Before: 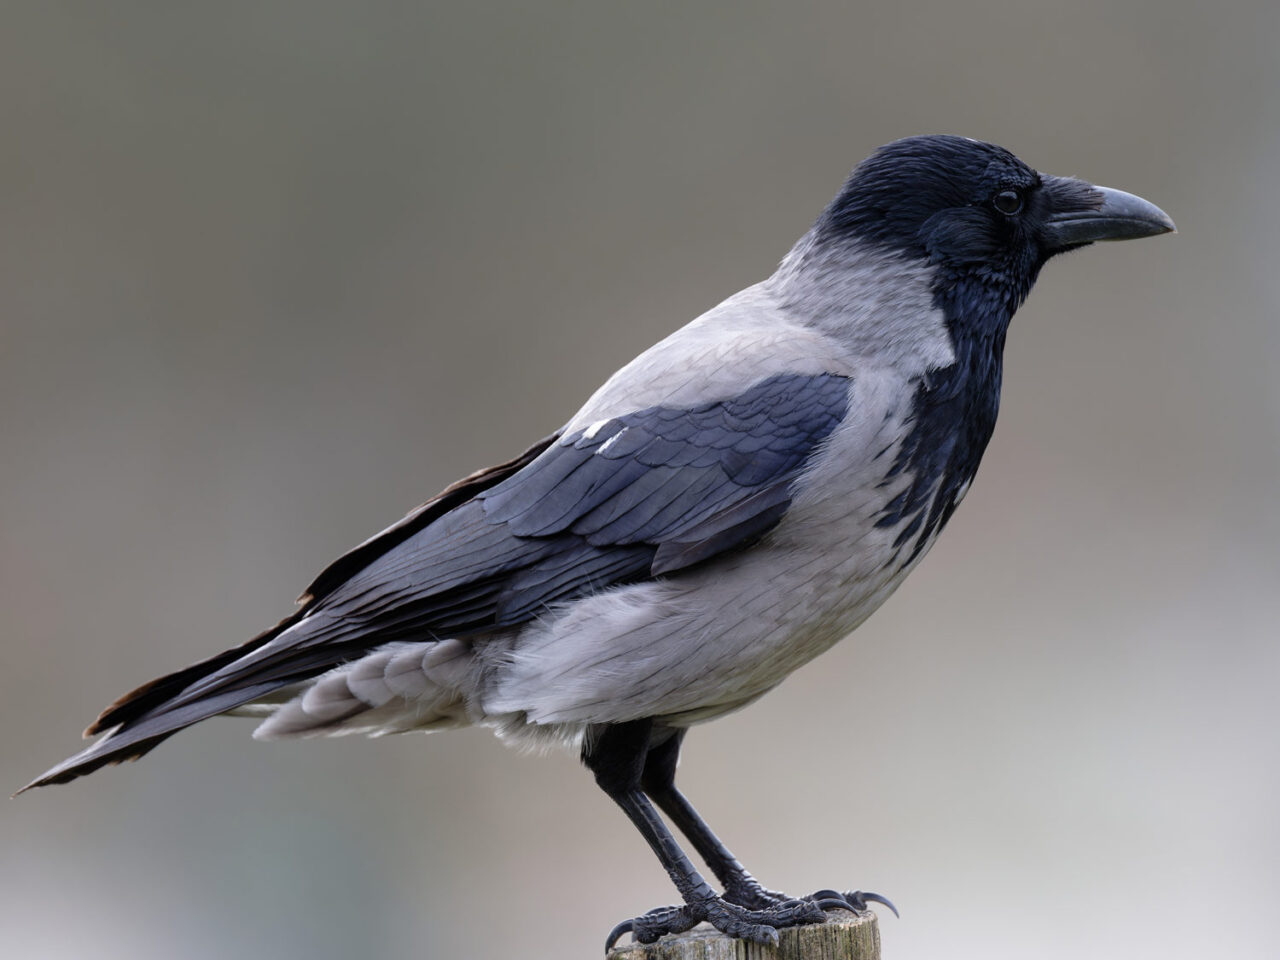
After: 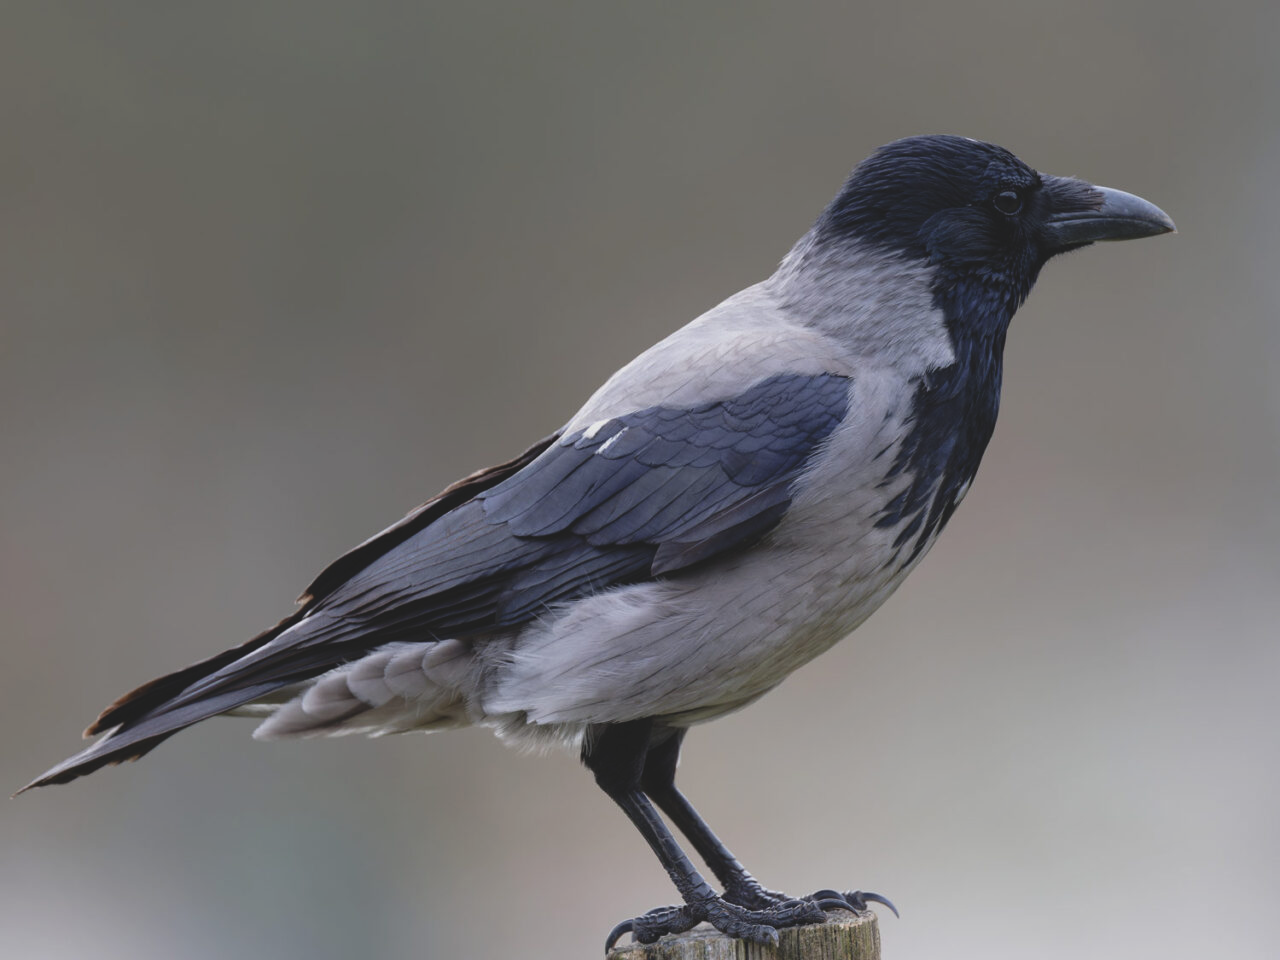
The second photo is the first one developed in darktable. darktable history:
shadows and highlights: radius 120.62, shadows 21.68, white point adjustment -9.55, highlights -15.84, soften with gaussian
exposure: black level correction -0.016, compensate highlight preservation false
